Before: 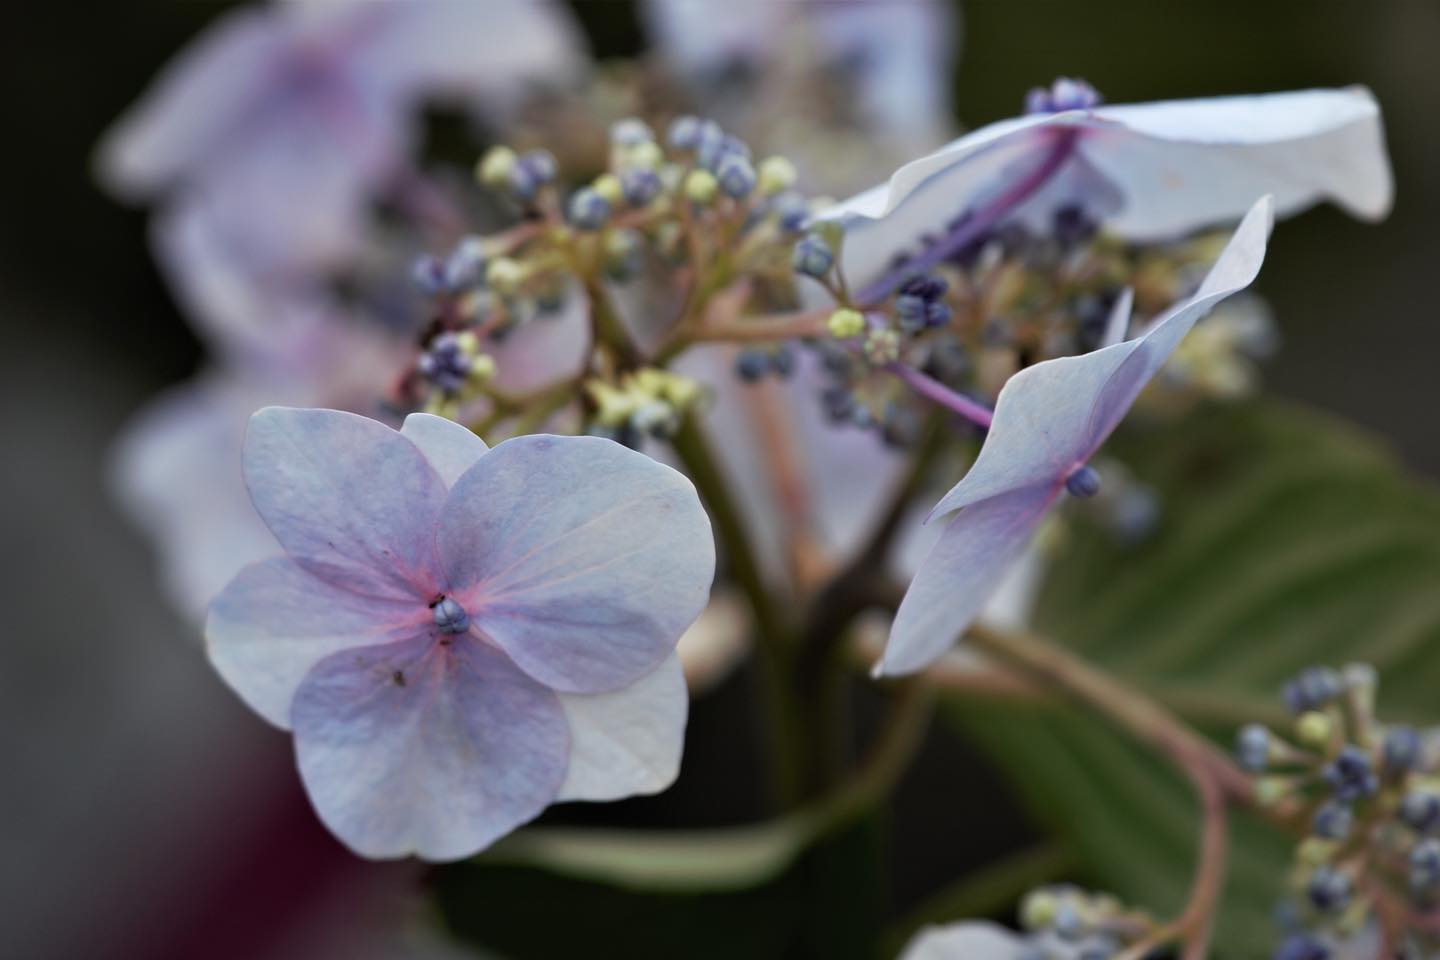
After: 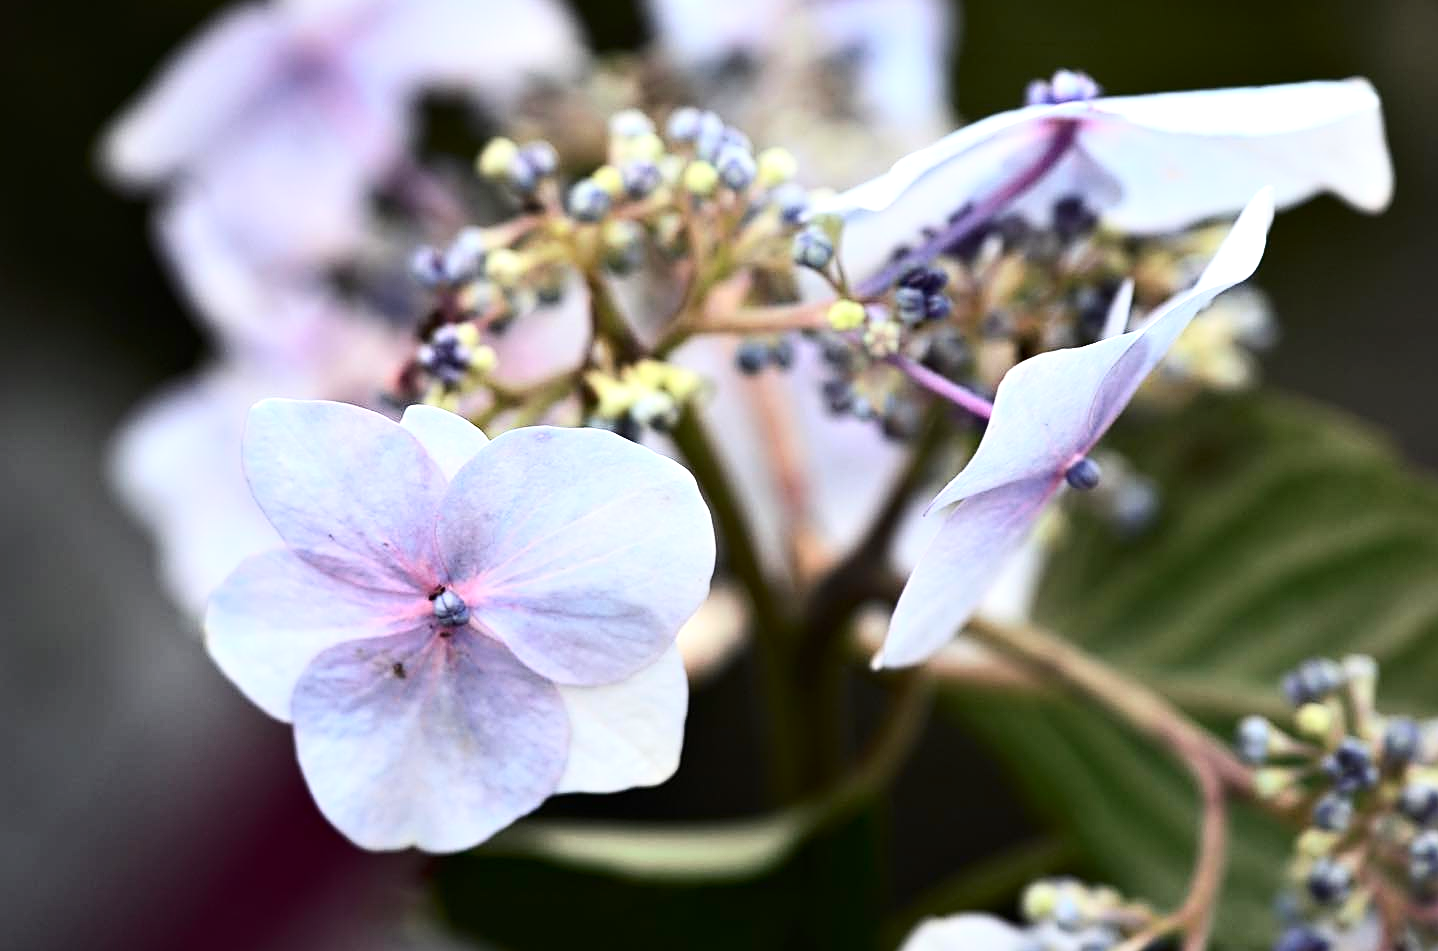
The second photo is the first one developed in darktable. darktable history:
crop: top 0.867%, right 0.093%
contrast equalizer: octaves 7, y [[0.6 ×6], [0.55 ×6], [0 ×6], [0 ×6], [0 ×6]], mix -0.08
sharpen: on, module defaults
exposure: black level correction 0, exposure 0.947 EV, compensate highlight preservation false
contrast brightness saturation: contrast 0.295
